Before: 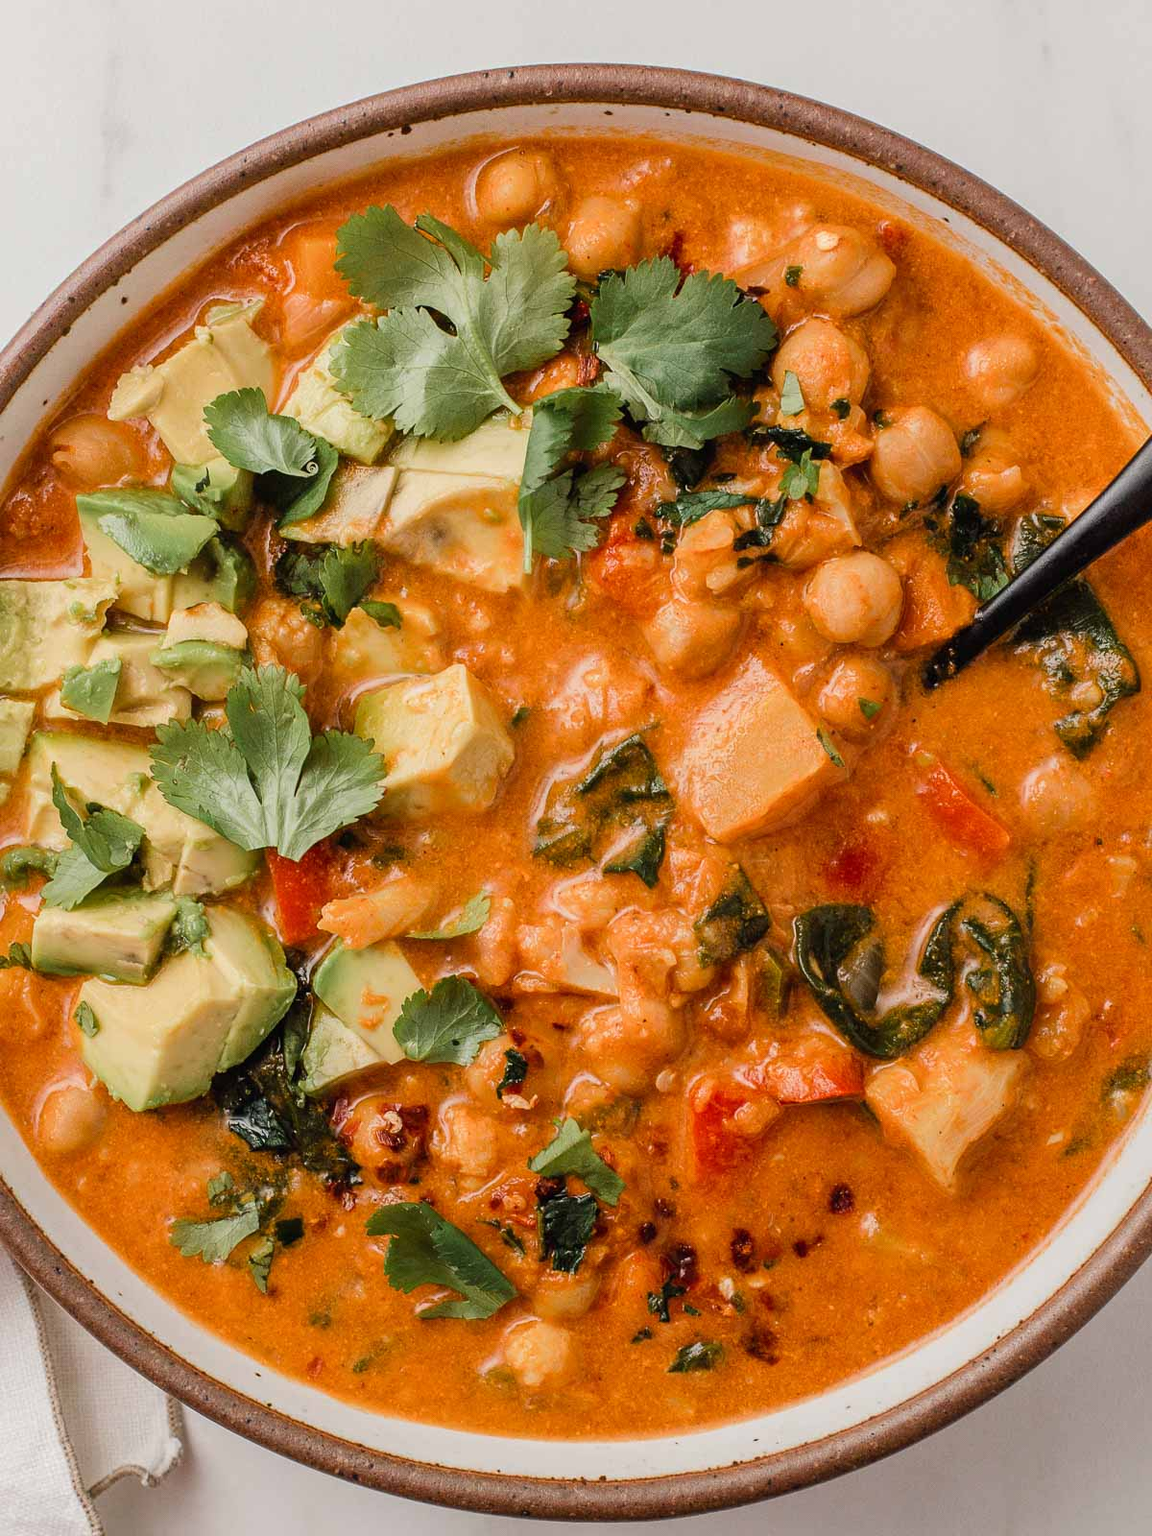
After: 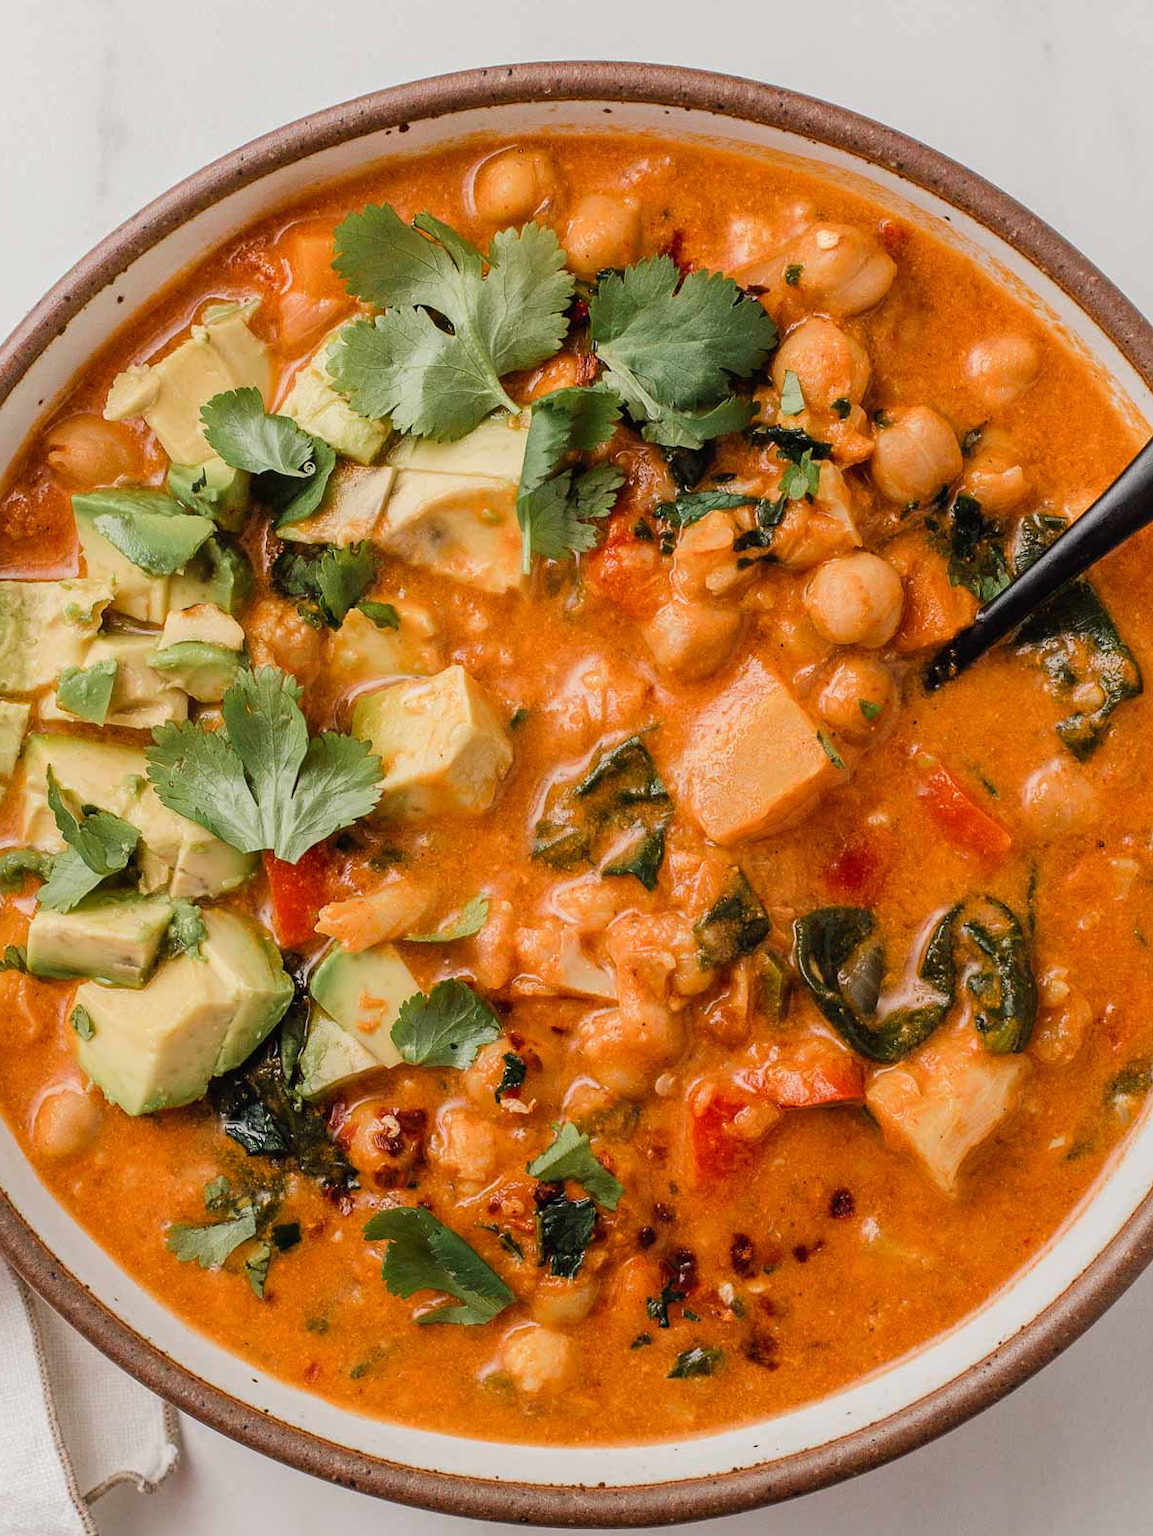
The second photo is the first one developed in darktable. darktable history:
crop and rotate: left 0.467%, top 0.219%, bottom 0.355%
